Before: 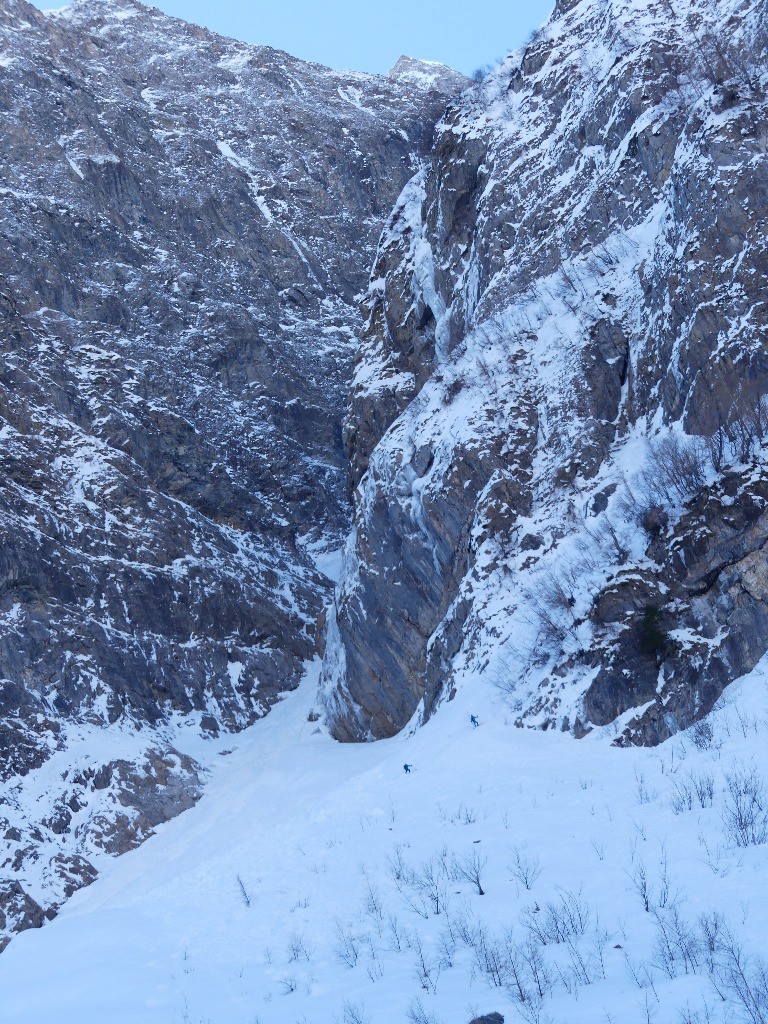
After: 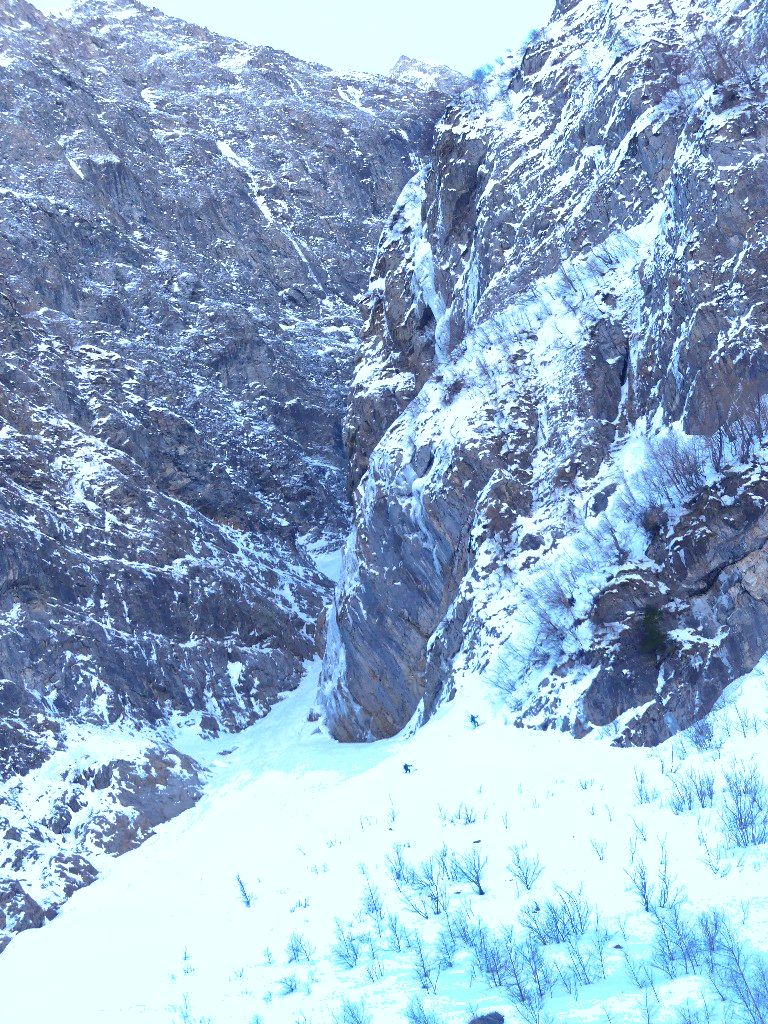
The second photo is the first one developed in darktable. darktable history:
local contrast: mode bilateral grid, contrast 99, coarseness 100, detail 108%, midtone range 0.2
shadows and highlights: on, module defaults
exposure: black level correction 0, exposure 0.84 EV, compensate highlight preservation false
